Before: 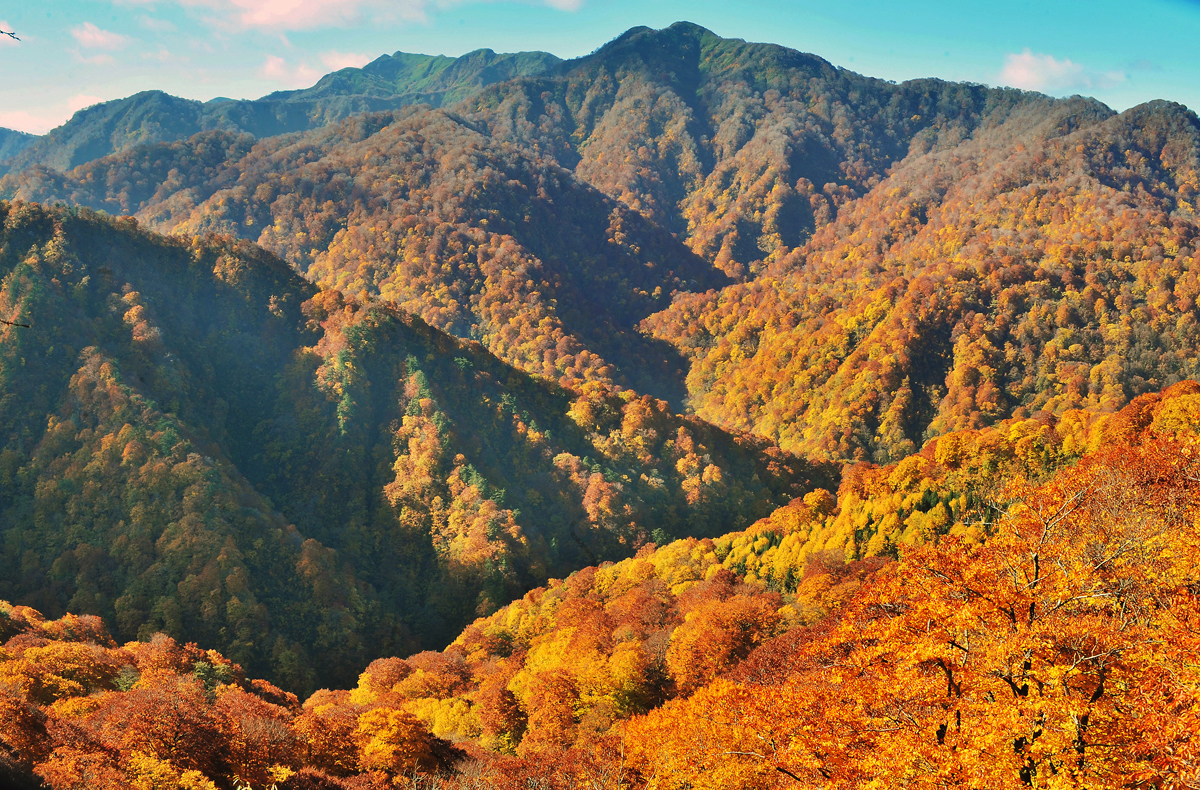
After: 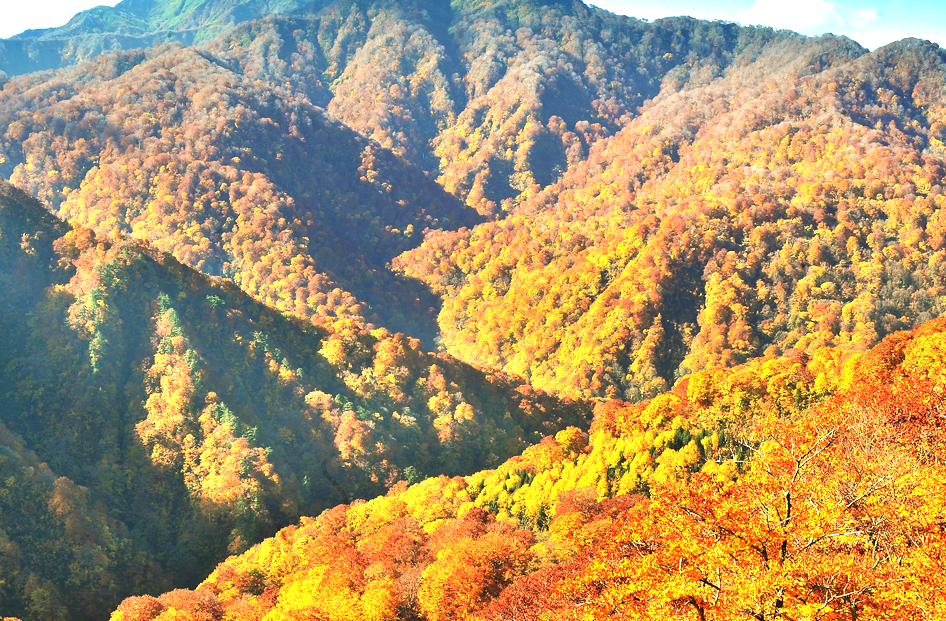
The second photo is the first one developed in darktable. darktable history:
exposure: exposure 1.15 EV, compensate highlight preservation false
crop and rotate: left 20.74%, top 7.912%, right 0.375%, bottom 13.378%
